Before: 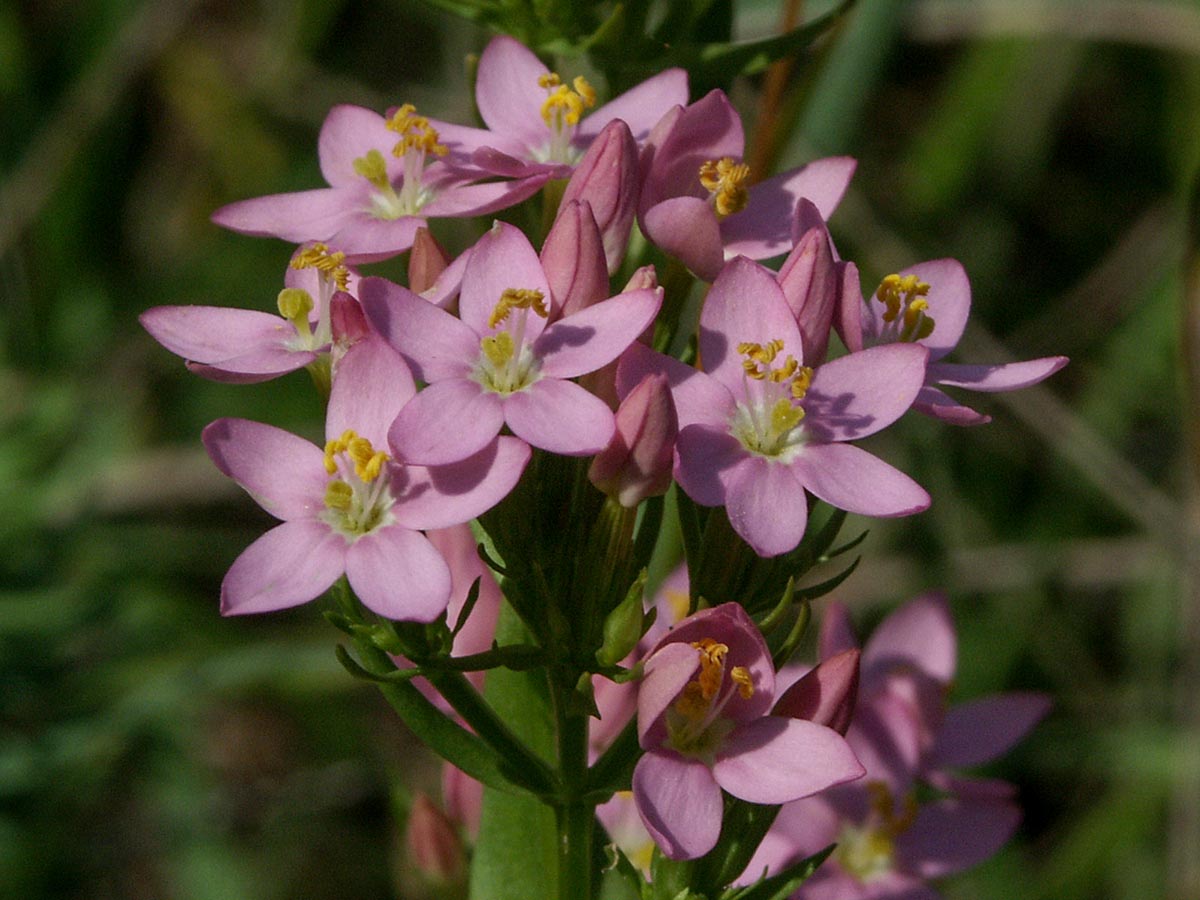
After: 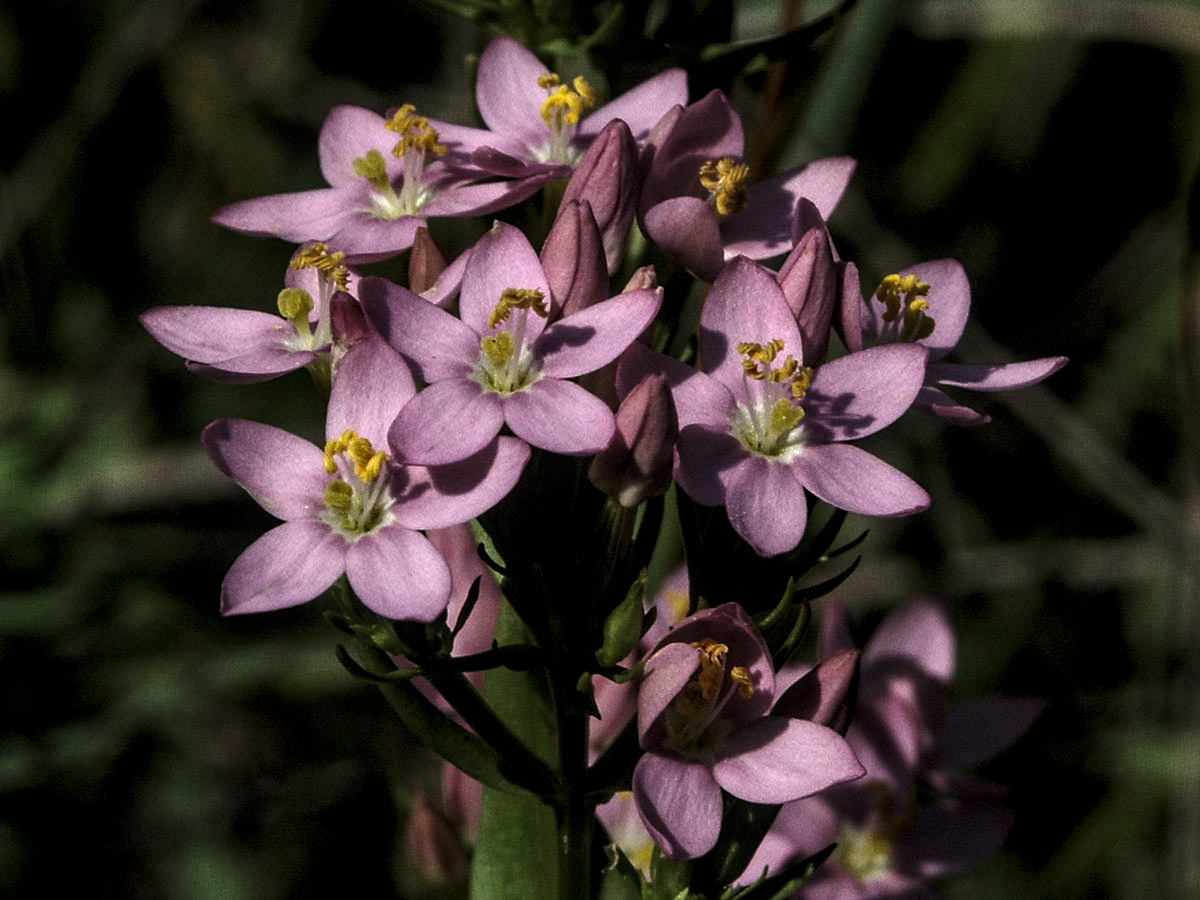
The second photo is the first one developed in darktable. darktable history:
local contrast: on, module defaults
levels: mode automatic, black 8.58%, gray 59.42%, levels [0, 0.445, 1]
